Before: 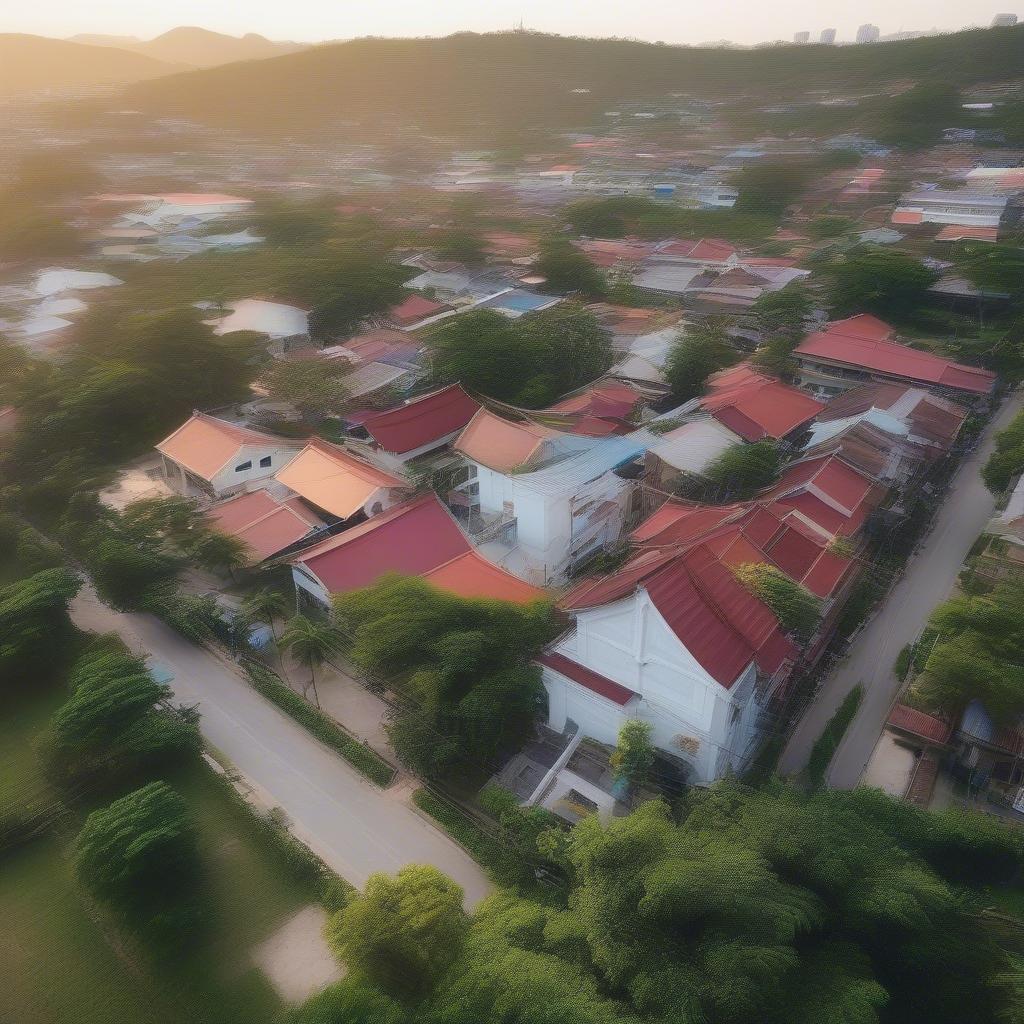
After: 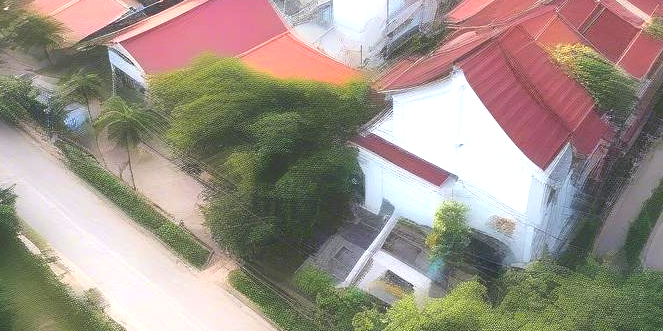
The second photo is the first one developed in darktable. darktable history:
exposure: black level correction 0, exposure 1.368 EV, compensate highlight preservation false
sharpen: radius 5.305, amount 0.316, threshold 26.522
crop: left 18.065%, top 50.755%, right 17.096%, bottom 16.835%
